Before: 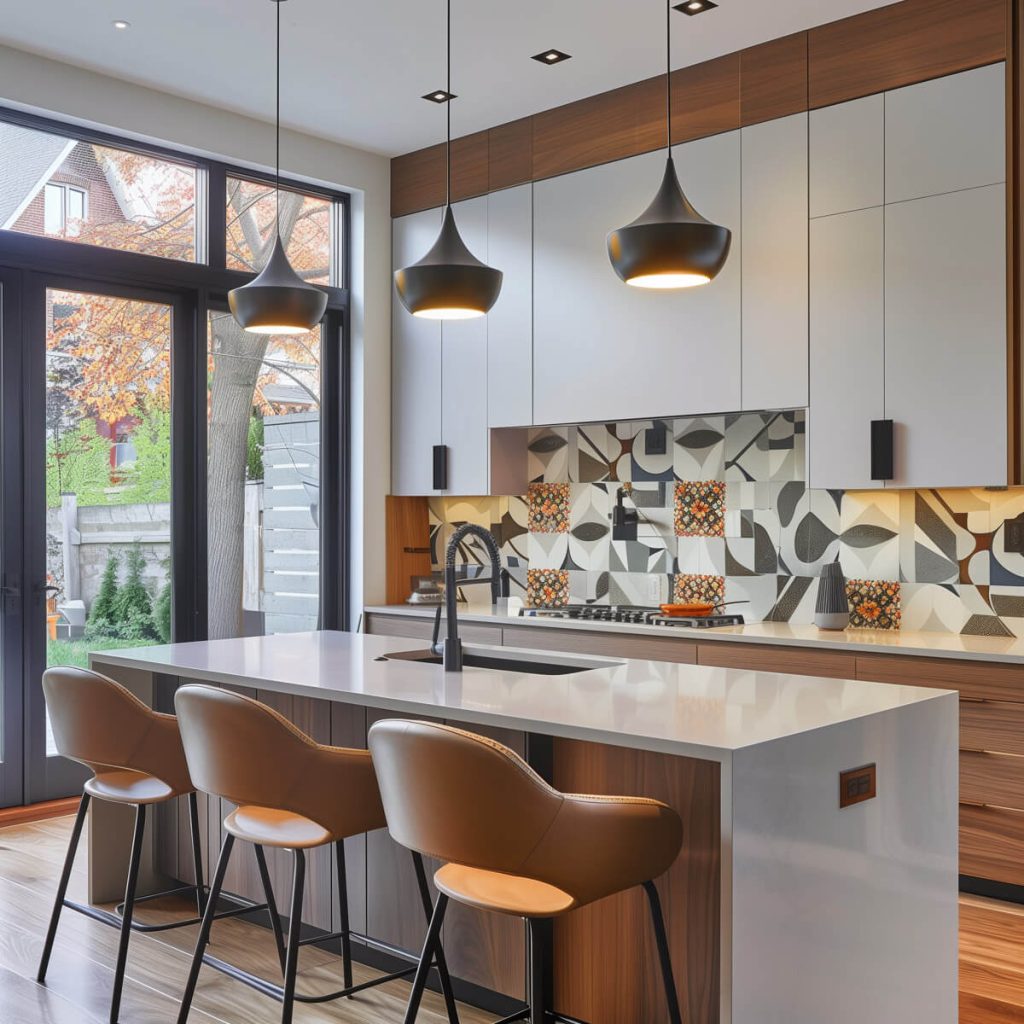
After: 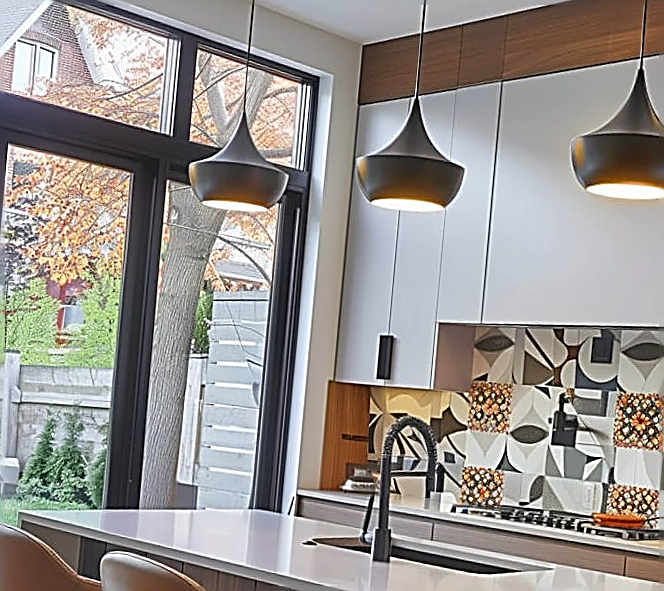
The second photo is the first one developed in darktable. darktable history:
crop and rotate: angle -4.99°, left 2.122%, top 6.945%, right 27.566%, bottom 30.519%
sharpen: amount 2
